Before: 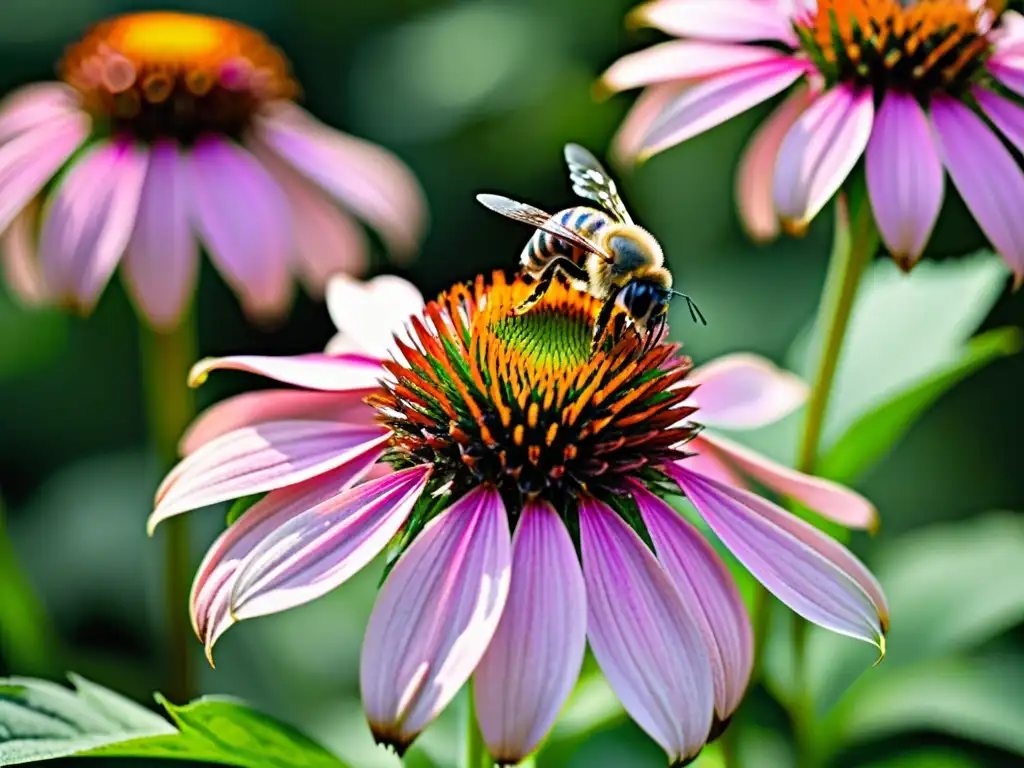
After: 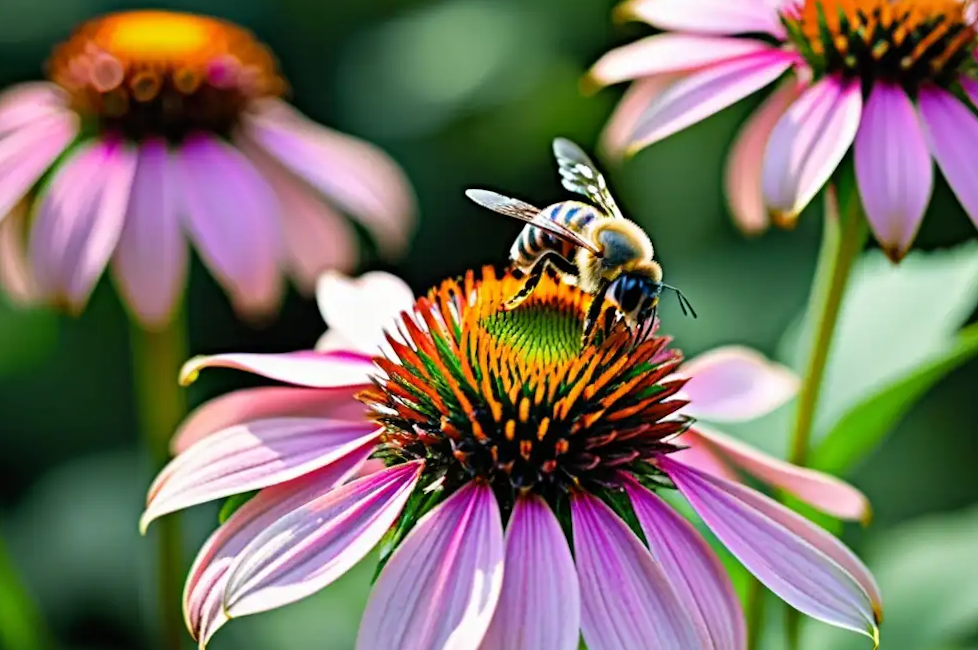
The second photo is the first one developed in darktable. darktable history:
crop and rotate: angle 0.587°, left 0.216%, right 2.951%, bottom 14.152%
